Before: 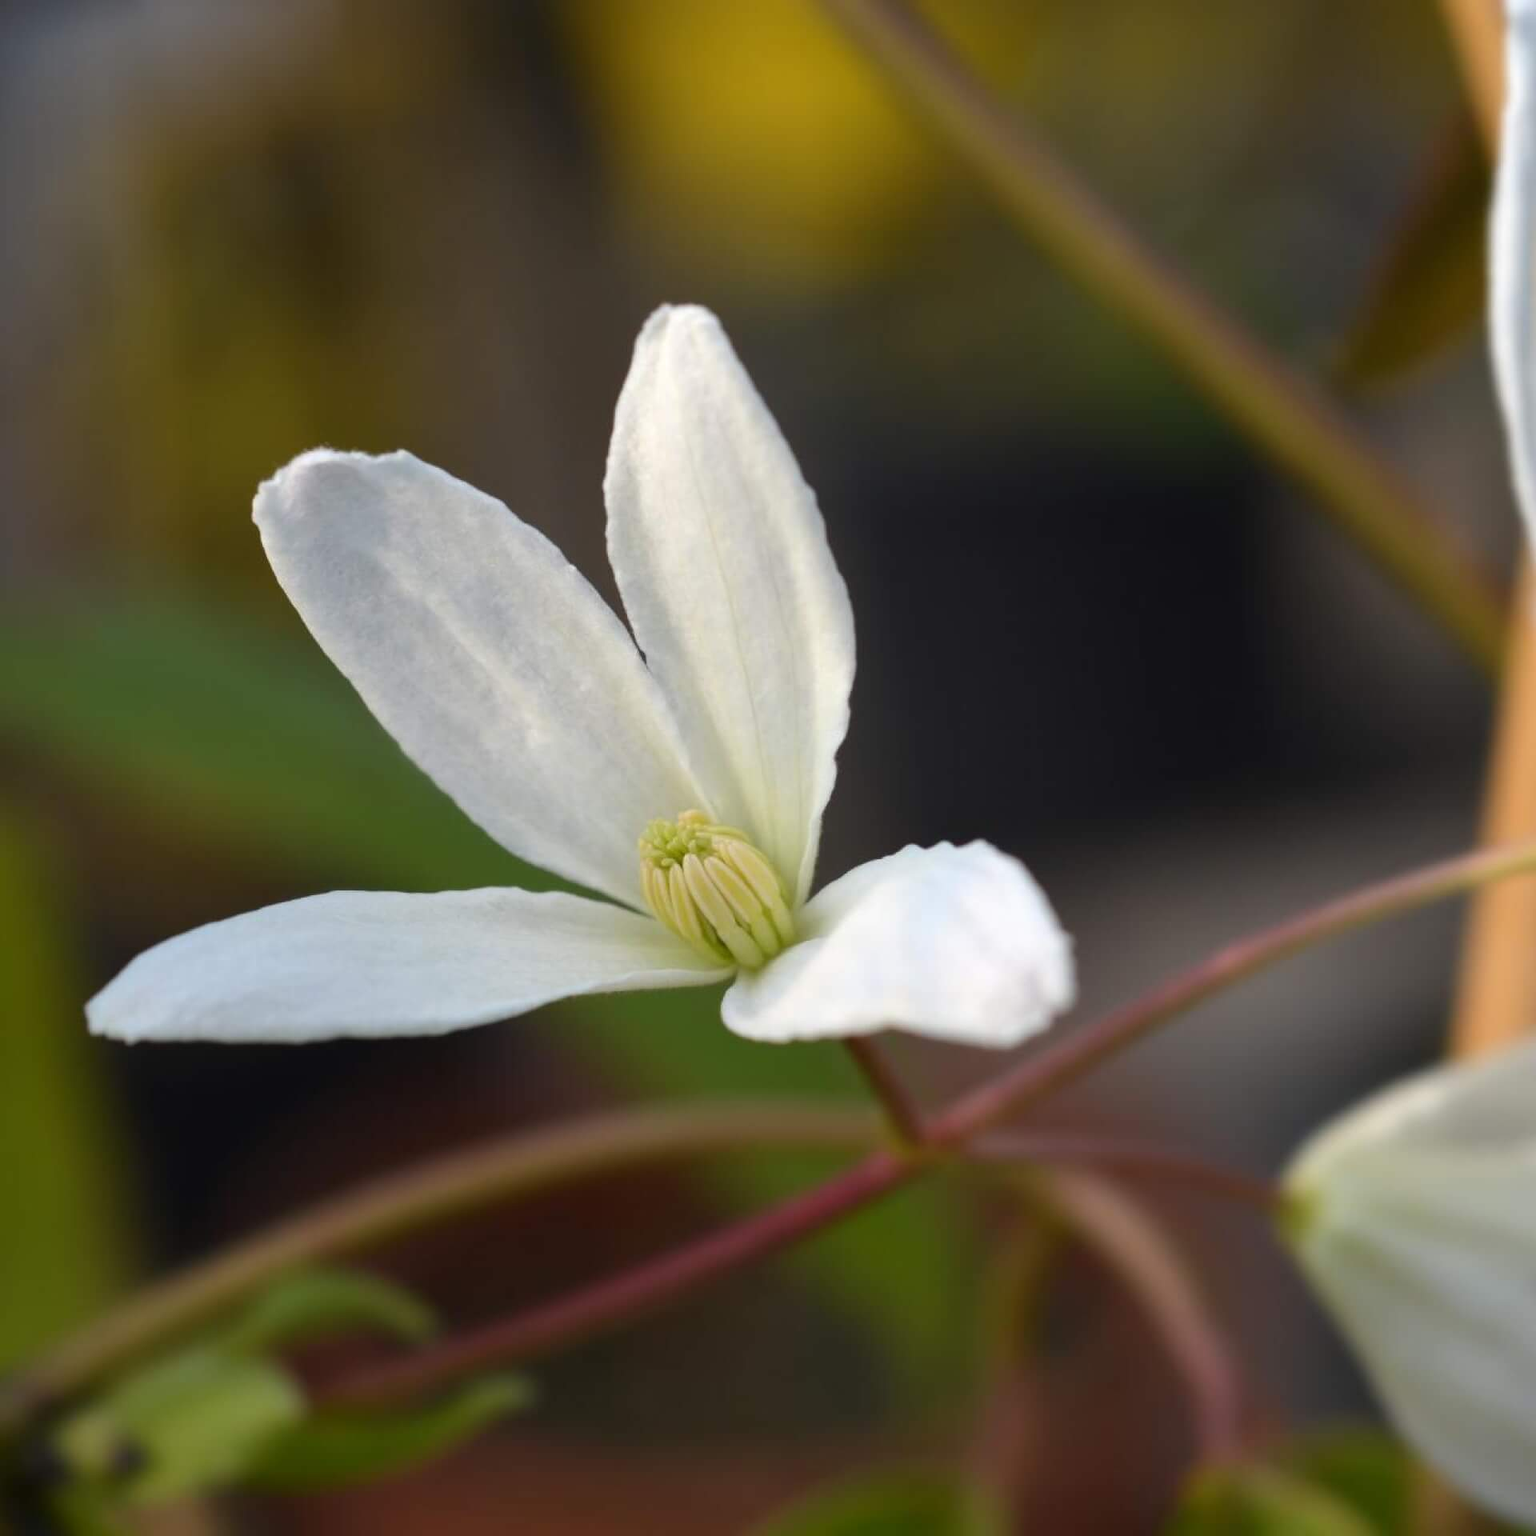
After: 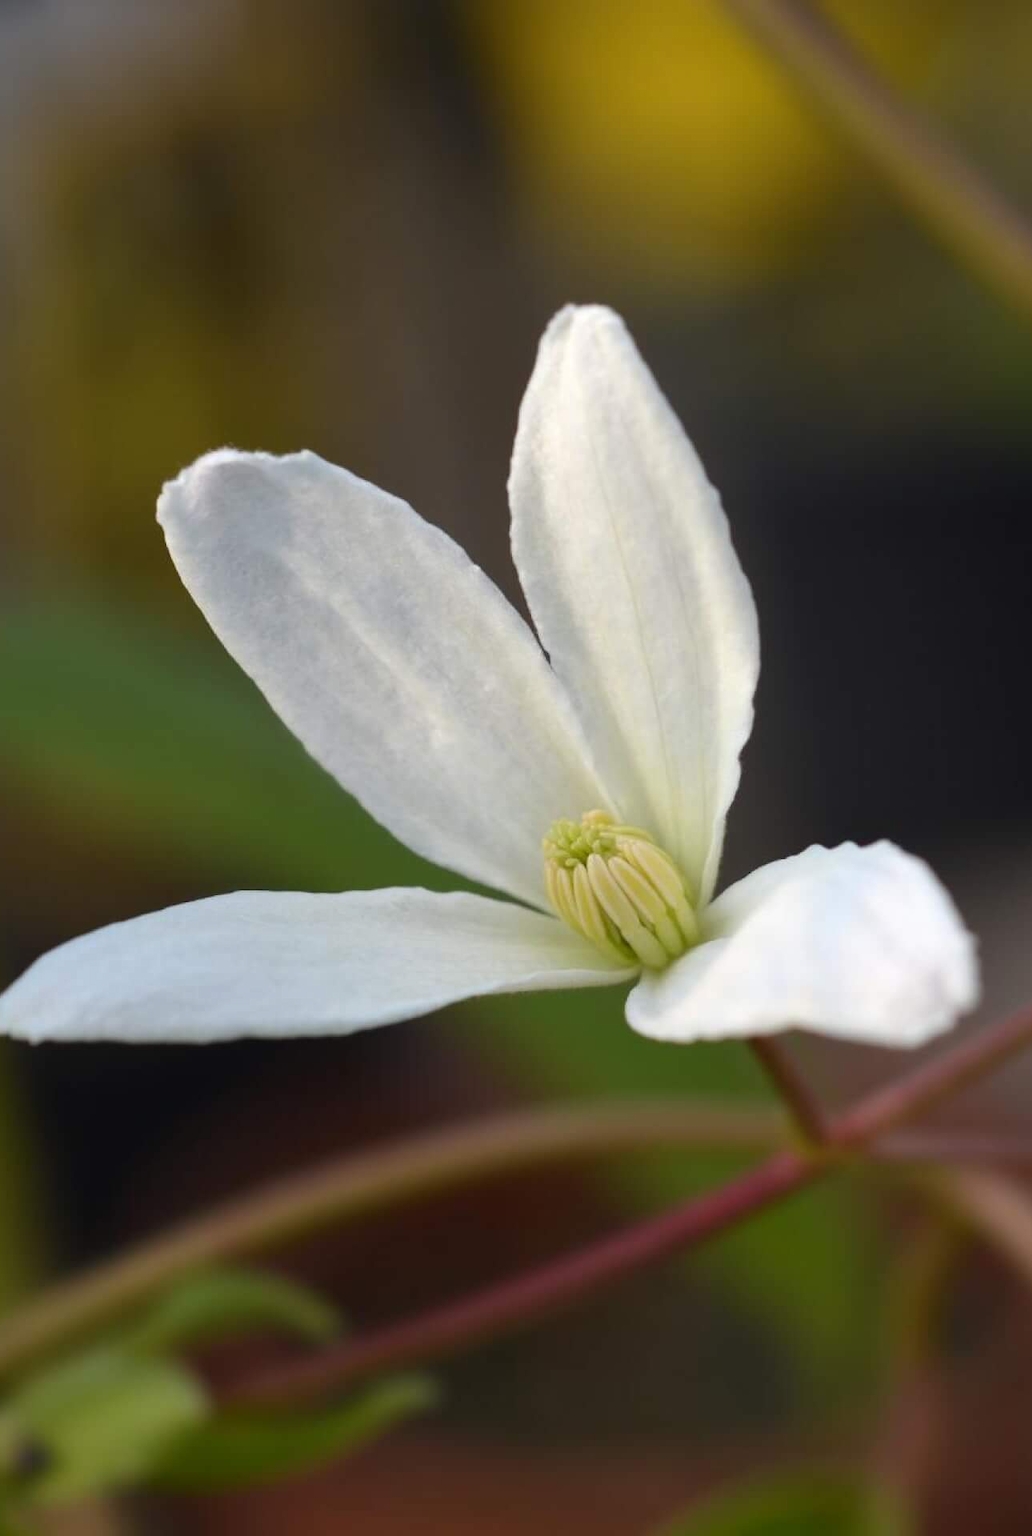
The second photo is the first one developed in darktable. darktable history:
crop and rotate: left 6.264%, right 26.472%
tone equalizer: on, module defaults
